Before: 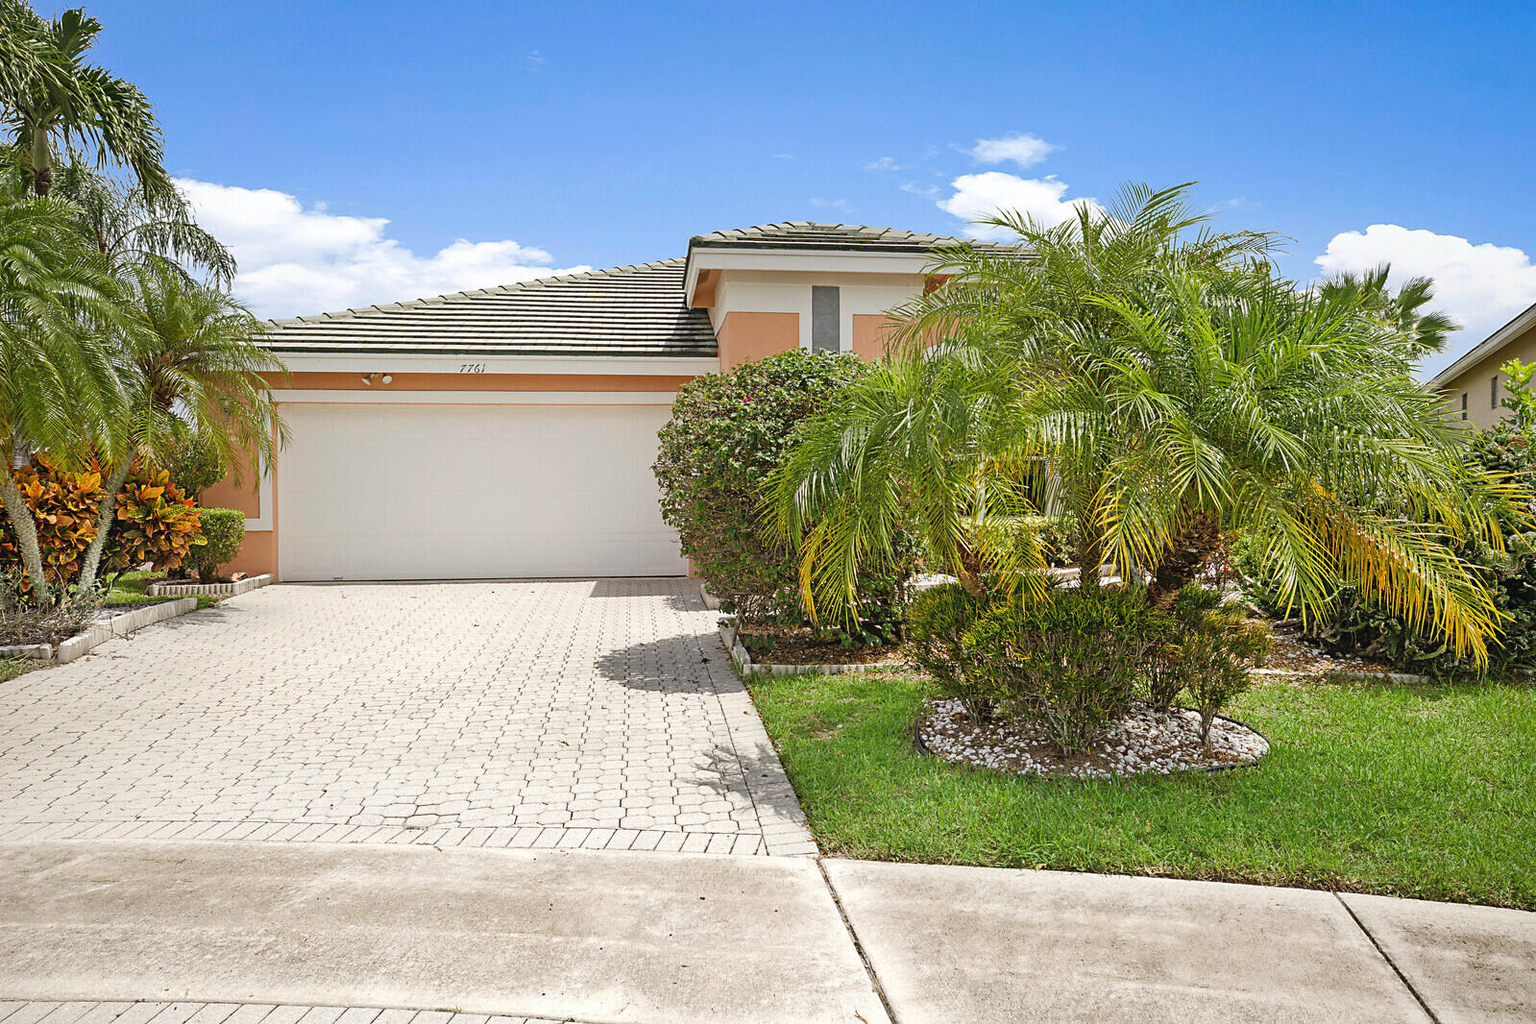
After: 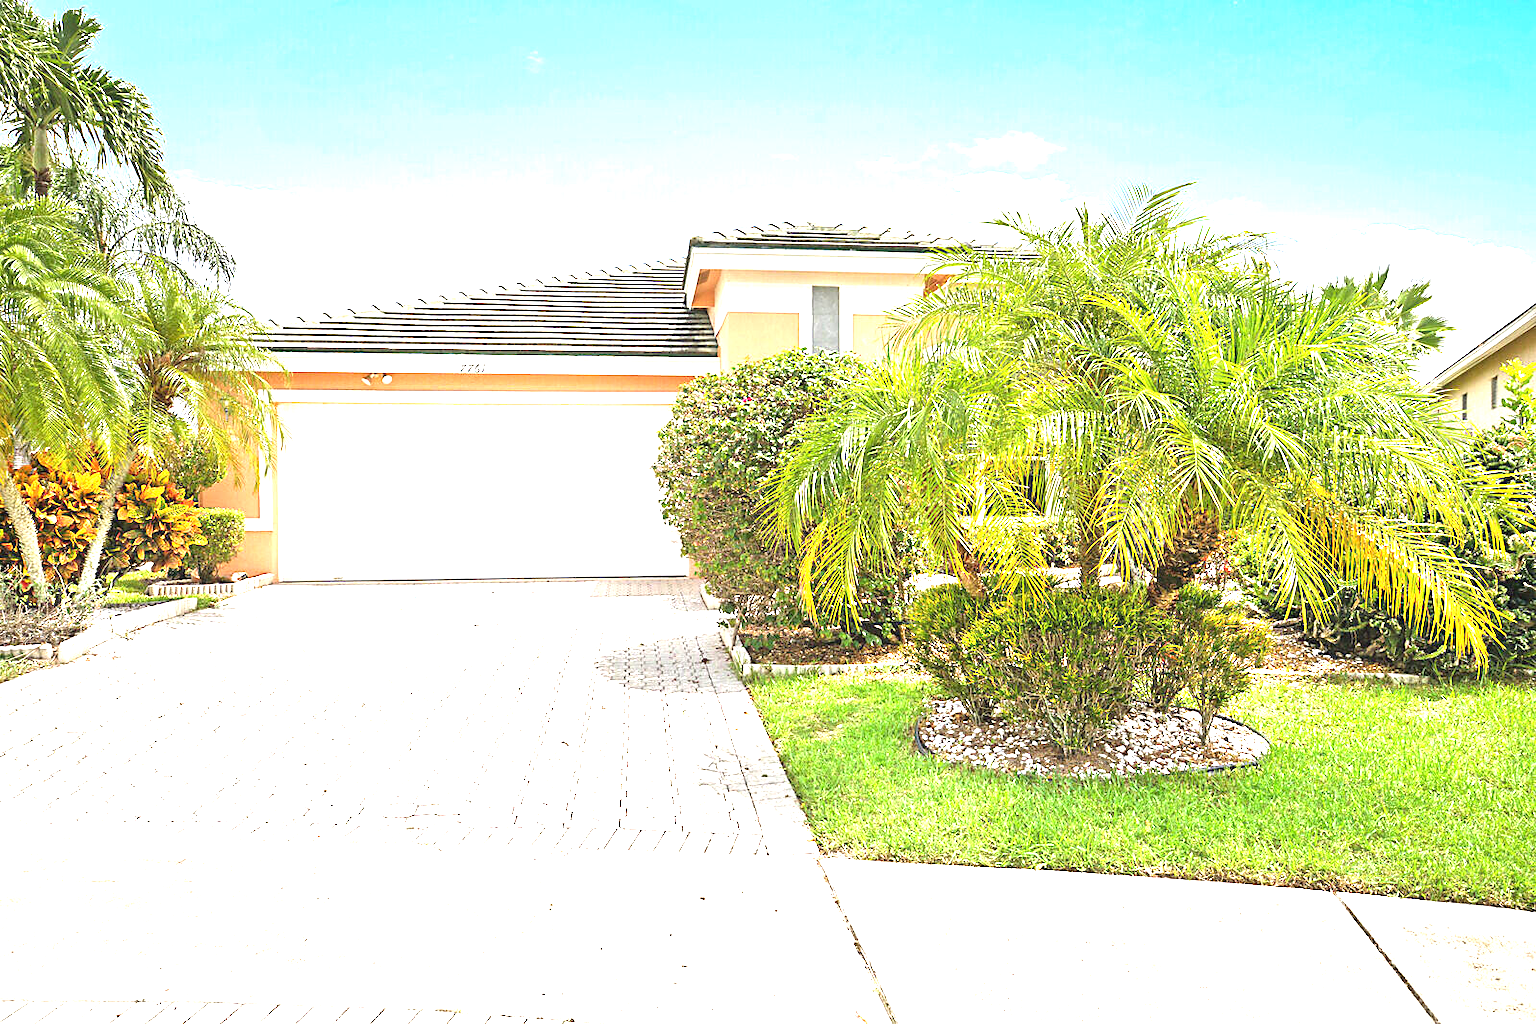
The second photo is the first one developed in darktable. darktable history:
exposure: exposure 2.01 EV, compensate highlight preservation false
